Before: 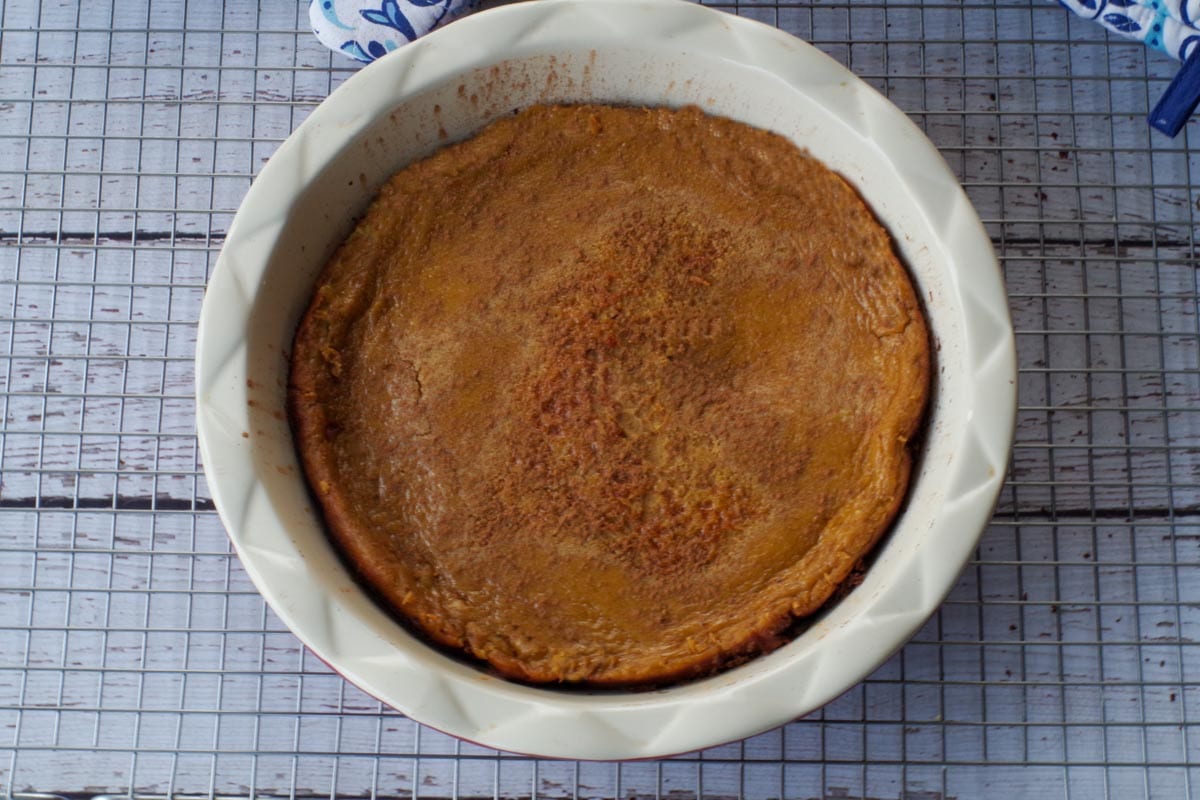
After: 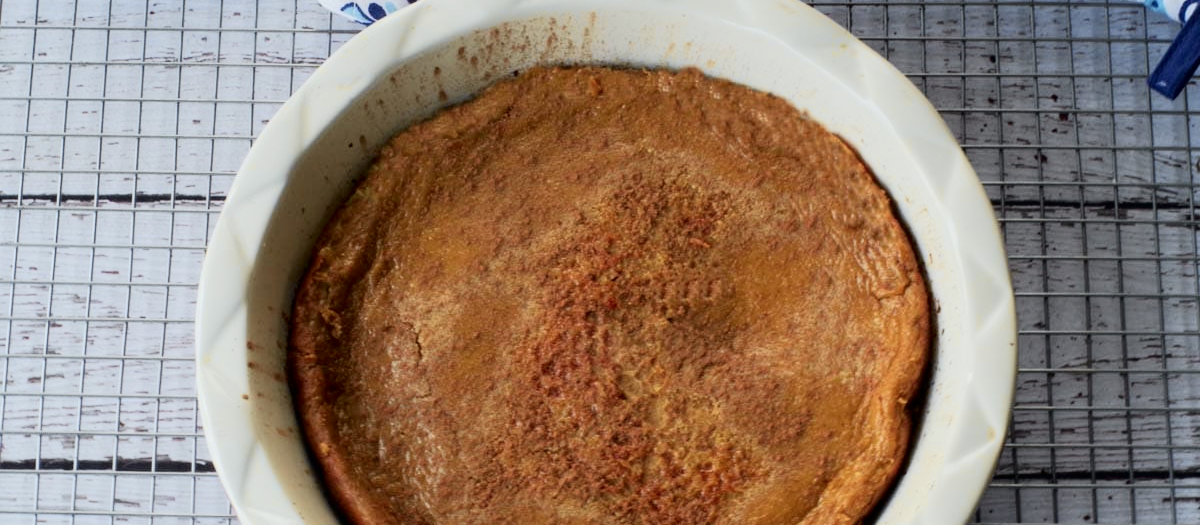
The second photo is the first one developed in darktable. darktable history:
tone curve: curves: ch0 [(0, 0) (0.037, 0.011) (0.135, 0.093) (0.266, 0.281) (0.461, 0.555) (0.581, 0.716) (0.675, 0.793) (0.767, 0.849) (0.91, 0.924) (1, 0.979)]; ch1 [(0, 0) (0.292, 0.278) (0.419, 0.423) (0.493, 0.492) (0.506, 0.5) (0.534, 0.529) (0.562, 0.562) (0.641, 0.663) (0.754, 0.76) (1, 1)]; ch2 [(0, 0) (0.294, 0.3) (0.361, 0.372) (0.429, 0.445) (0.478, 0.486) (0.502, 0.498) (0.518, 0.522) (0.531, 0.549) (0.561, 0.579) (0.64, 0.645) (0.7, 0.7) (0.861, 0.808) (1, 0.951)], color space Lab, independent channels, preserve colors none
crop and rotate: top 4.848%, bottom 29.503%
